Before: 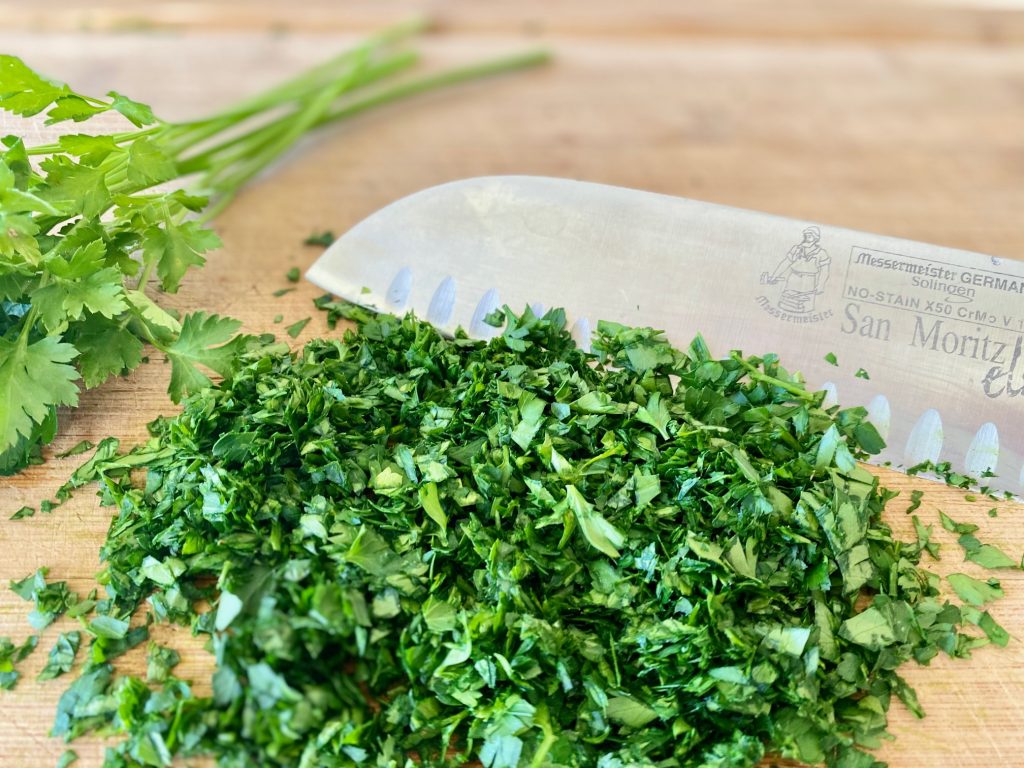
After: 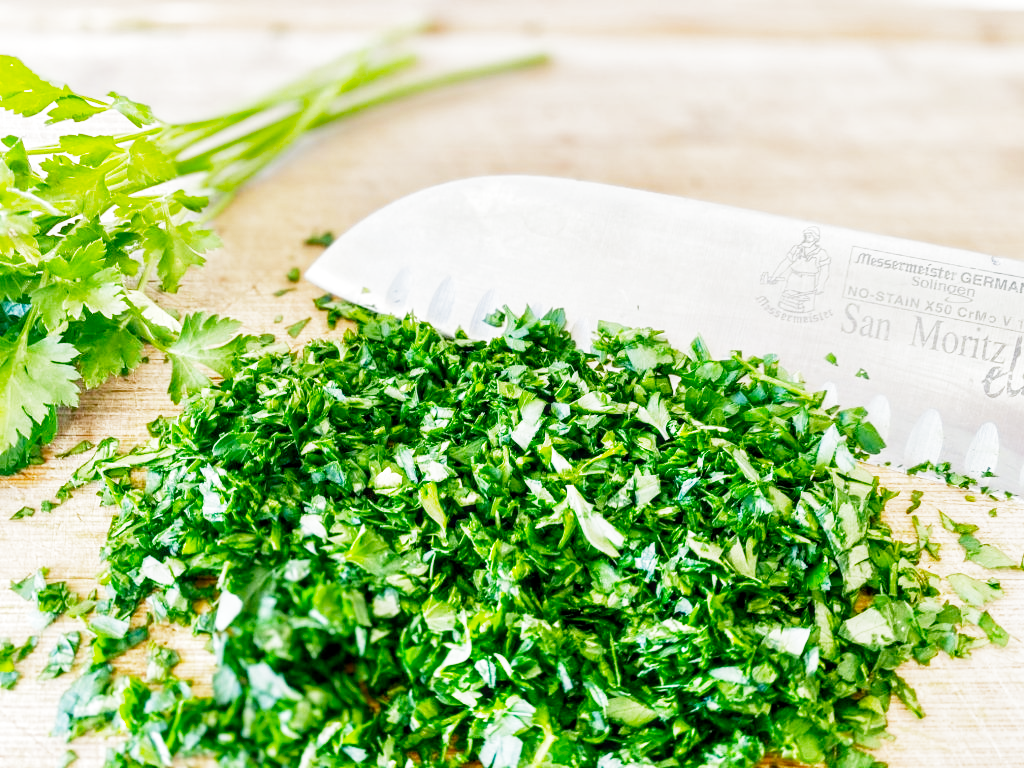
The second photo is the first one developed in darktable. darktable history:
color balance: output saturation 120%
filmic rgb: middle gray luminance 9.23%, black relative exposure -10.55 EV, white relative exposure 3.45 EV, threshold 6 EV, target black luminance 0%, hardness 5.98, latitude 59.69%, contrast 1.087, highlights saturation mix 5%, shadows ↔ highlights balance 29.23%, add noise in highlights 0, preserve chrominance no, color science v3 (2019), use custom middle-gray values true, iterations of high-quality reconstruction 0, contrast in highlights soft, enable highlight reconstruction true
local contrast: on, module defaults
